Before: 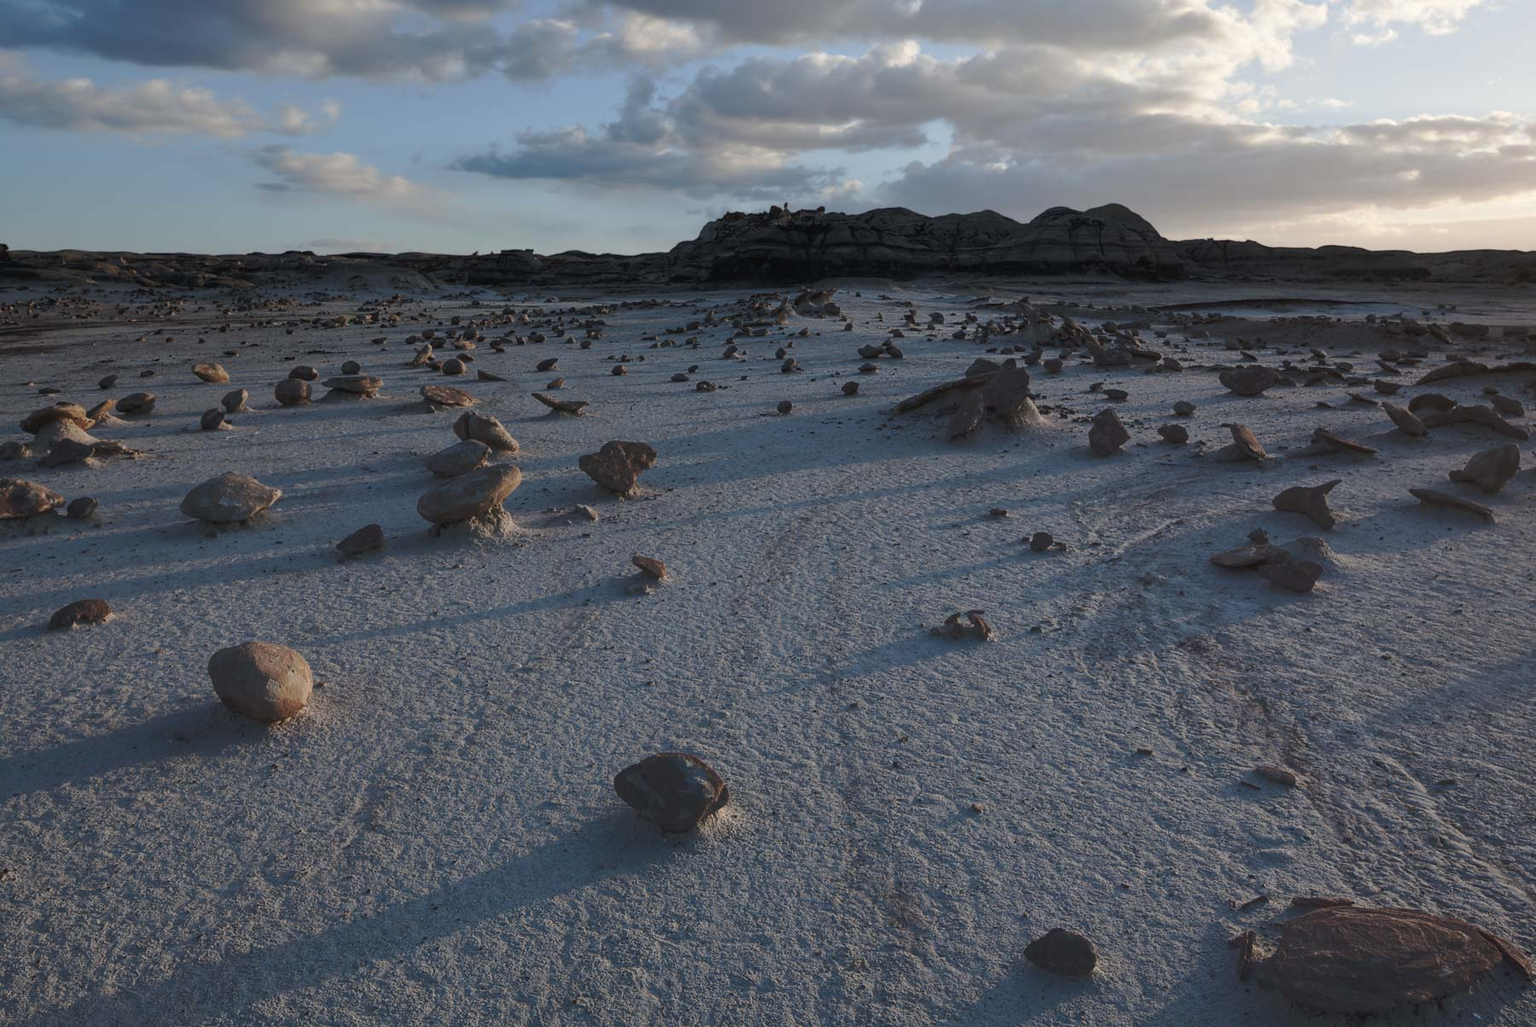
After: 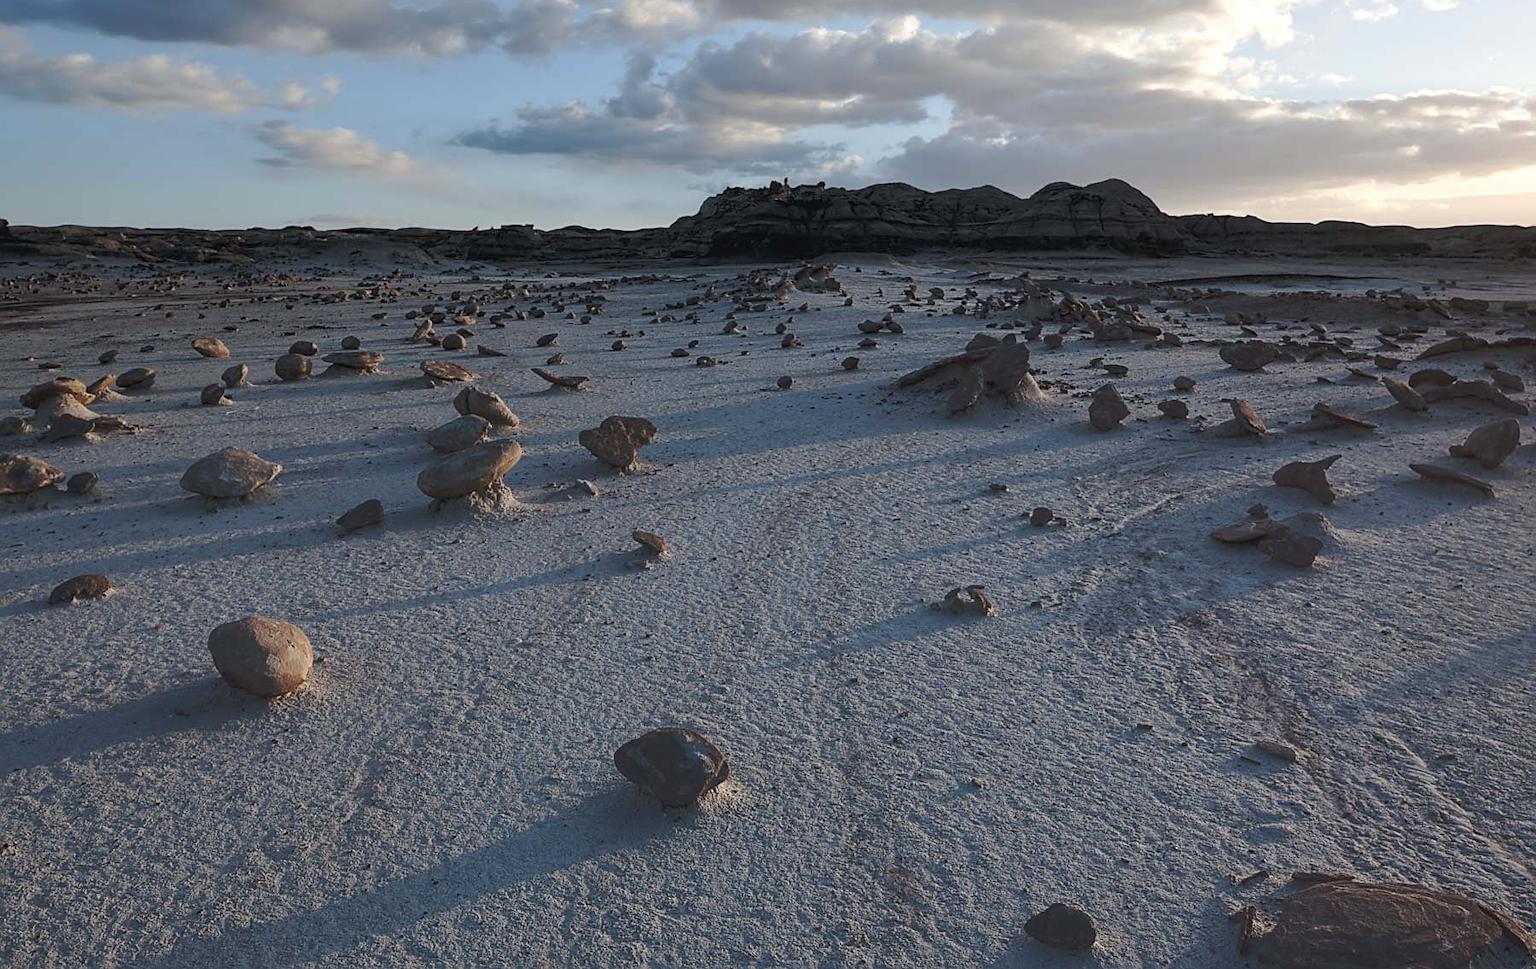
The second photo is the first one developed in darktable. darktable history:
exposure: exposure 0.258 EV, compensate highlight preservation false
sharpen: on, module defaults
crop and rotate: top 2.479%, bottom 3.018%
